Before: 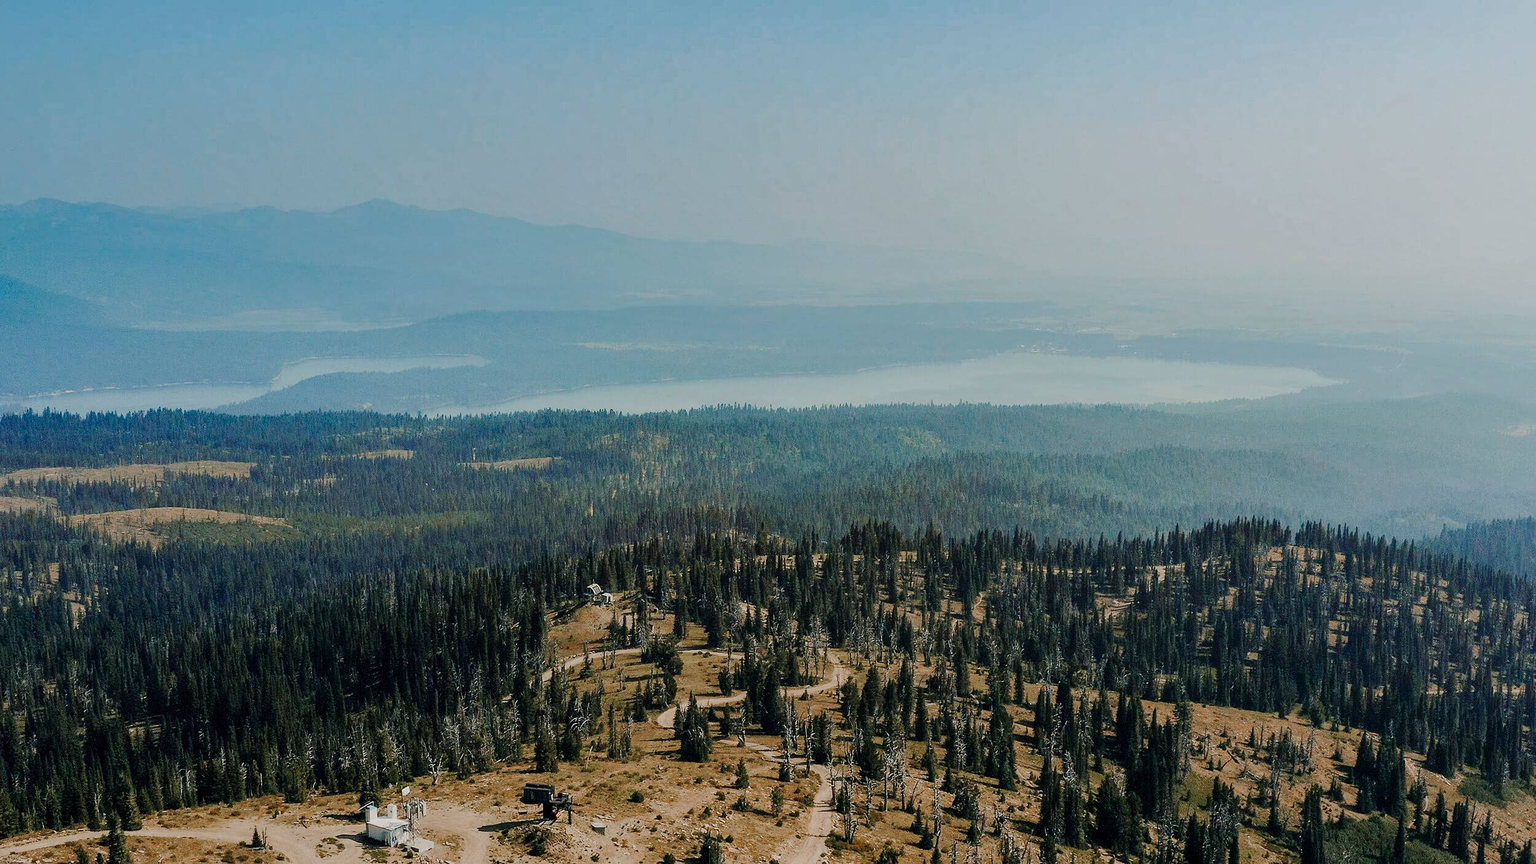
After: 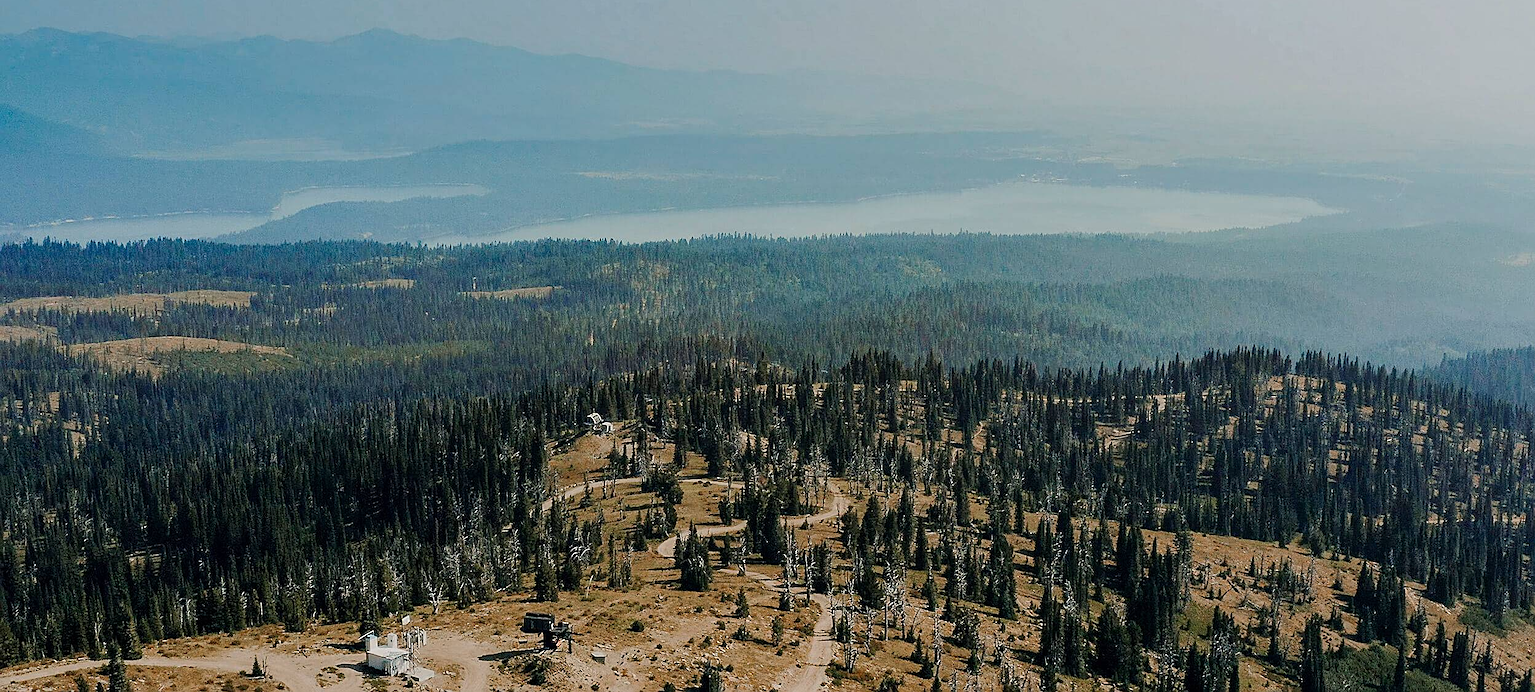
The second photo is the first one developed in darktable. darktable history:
crop and rotate: top 19.775%
sharpen: on, module defaults
